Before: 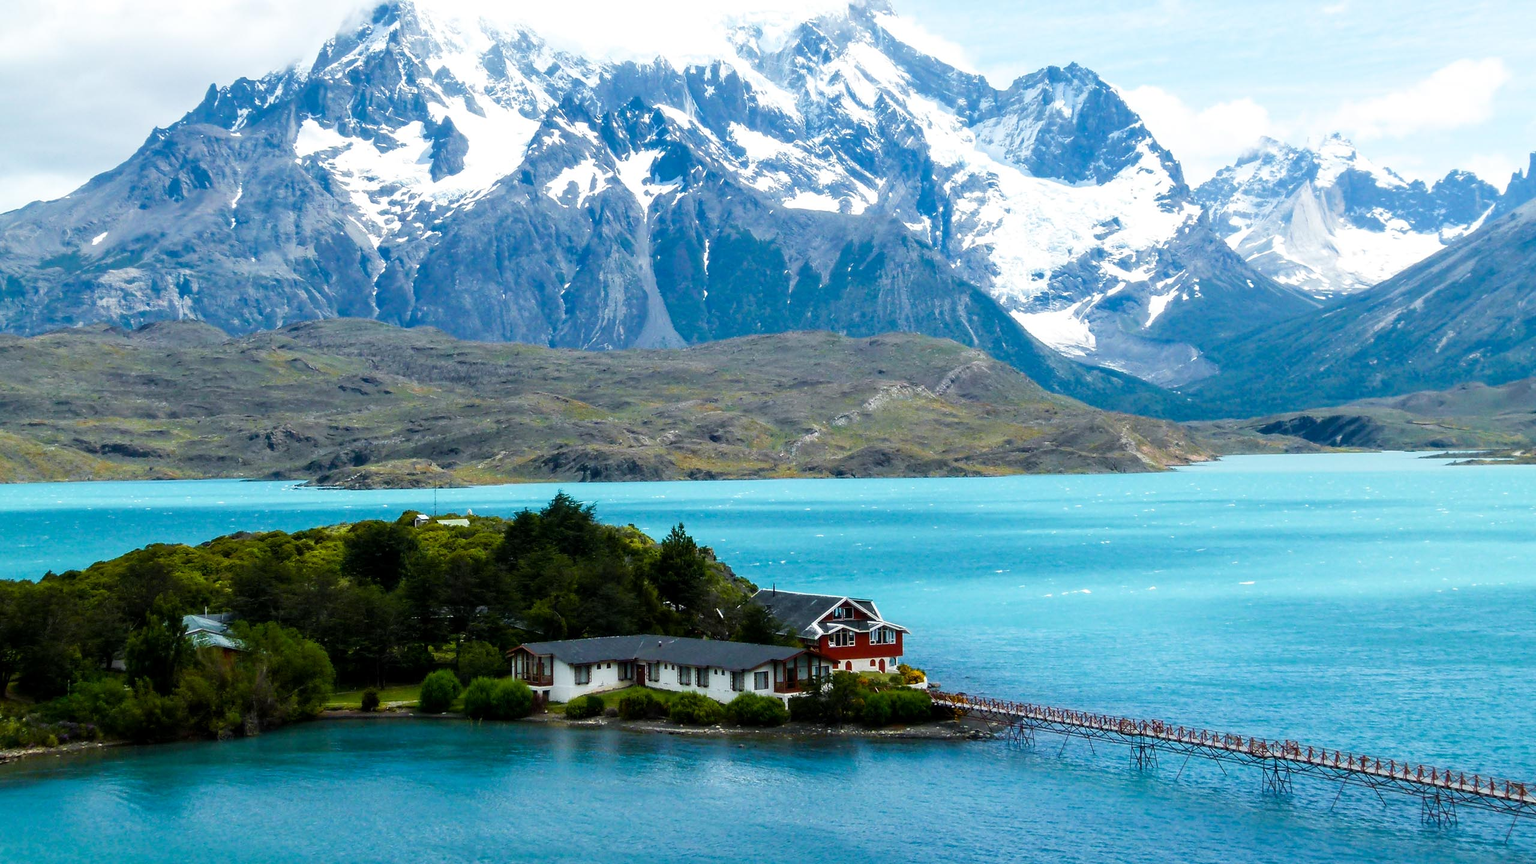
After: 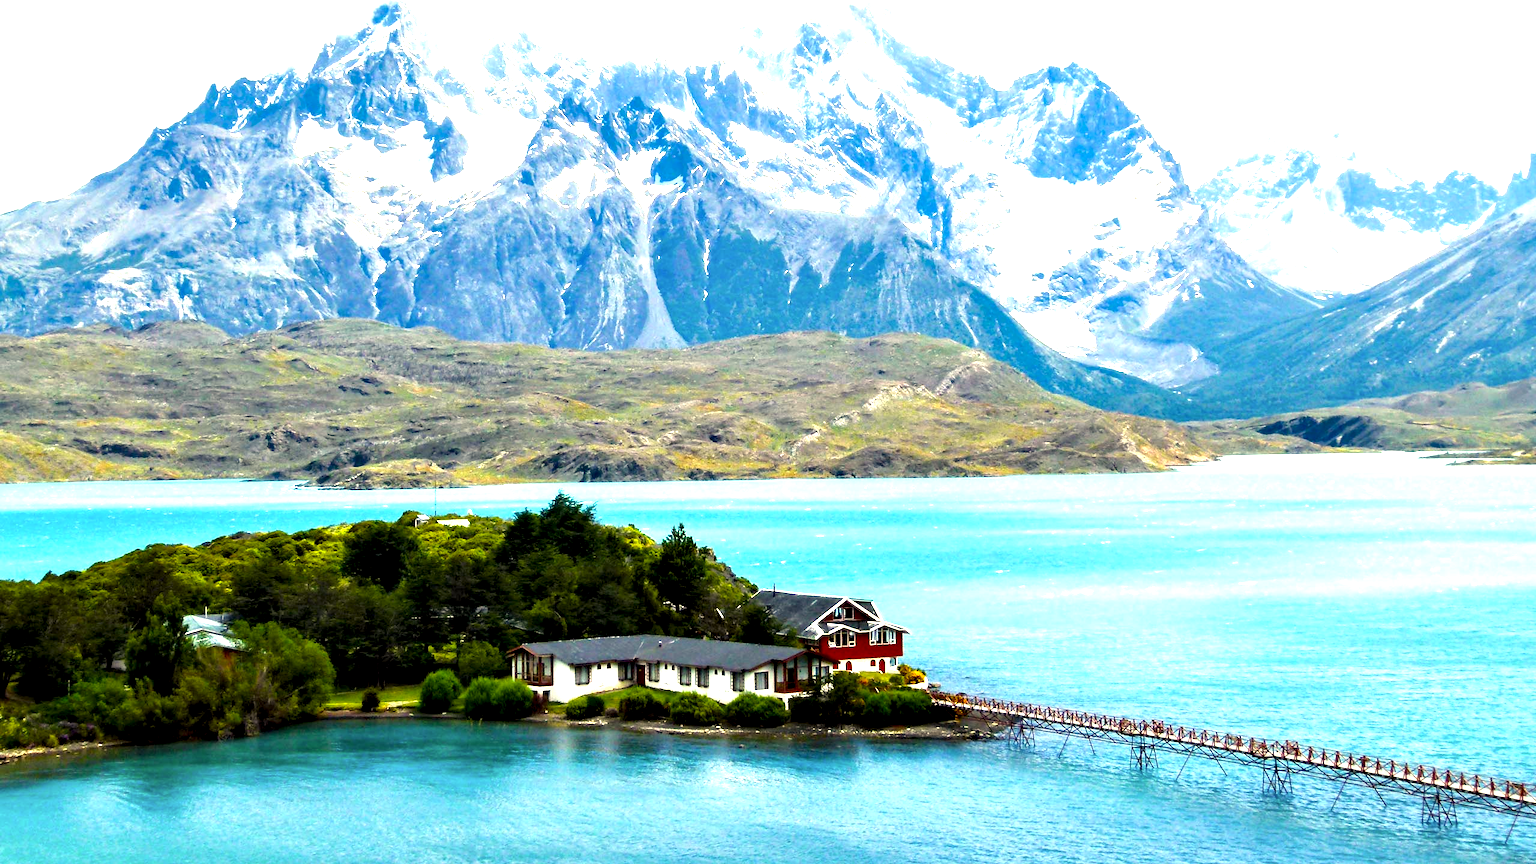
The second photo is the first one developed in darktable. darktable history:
exposure: black level correction 0, exposure 1.2 EV, compensate exposure bias true, compensate highlight preservation false
contrast equalizer: octaves 7, y [[0.528, 0.548, 0.563, 0.562, 0.546, 0.526], [0.55 ×6], [0 ×6], [0 ×6], [0 ×6]]
color correction: highlights a* 1.39, highlights b* 17.83
